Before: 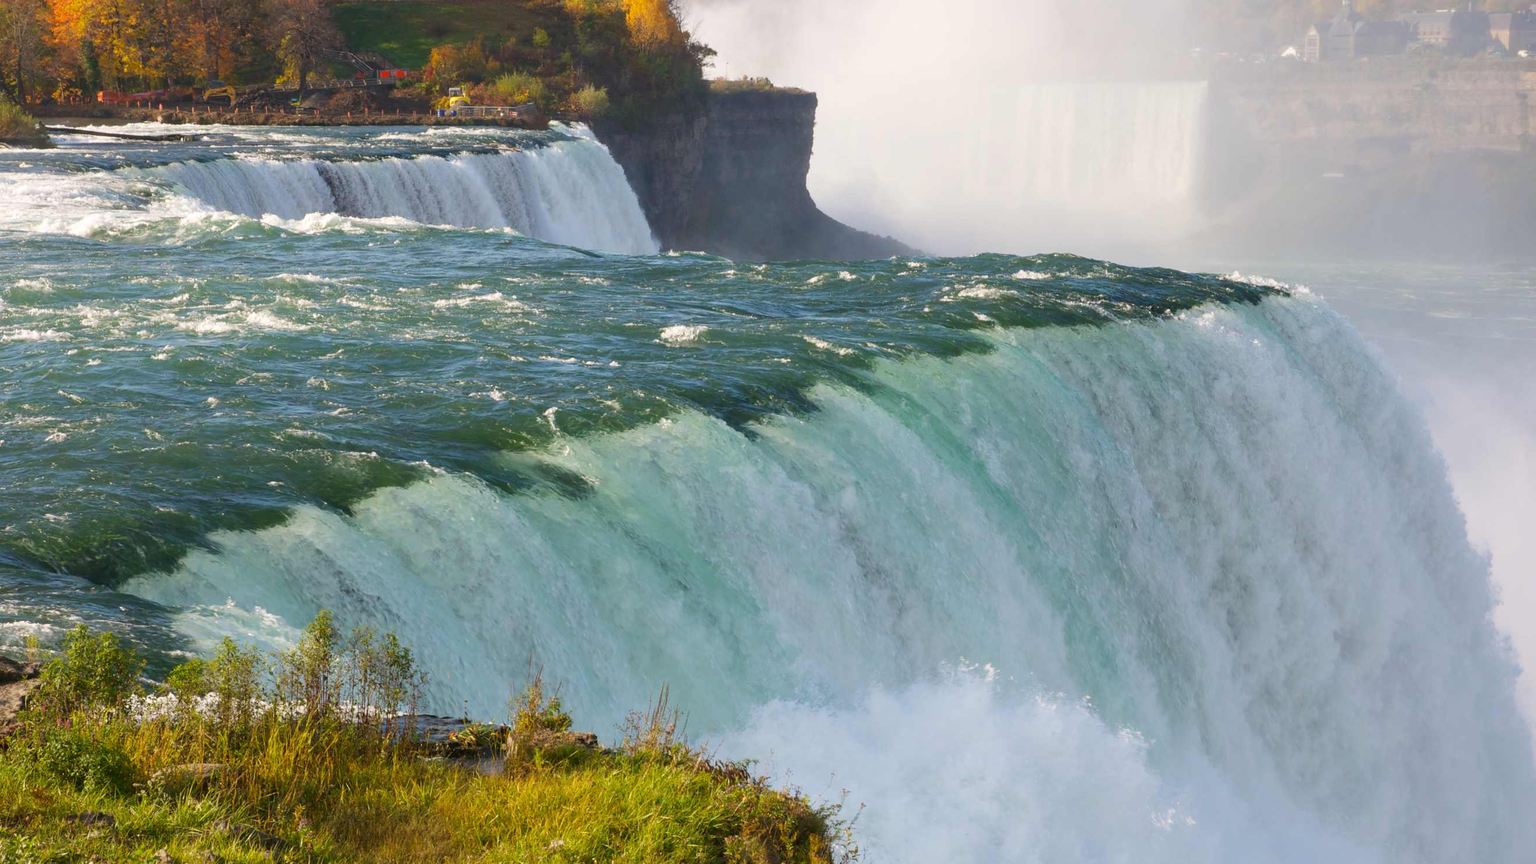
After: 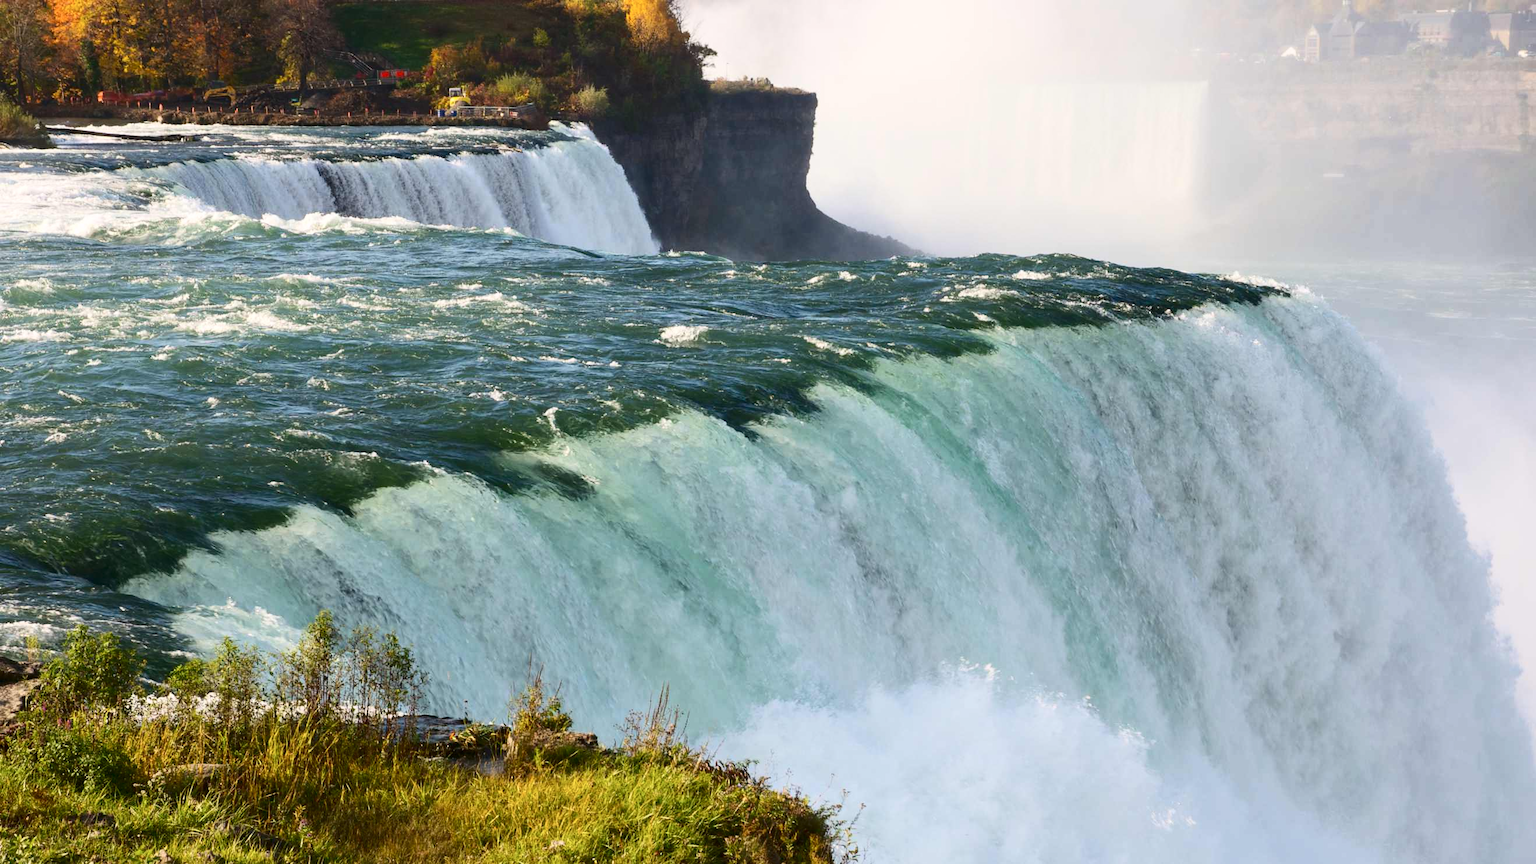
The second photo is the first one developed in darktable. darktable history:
contrast brightness saturation: contrast 0.274
